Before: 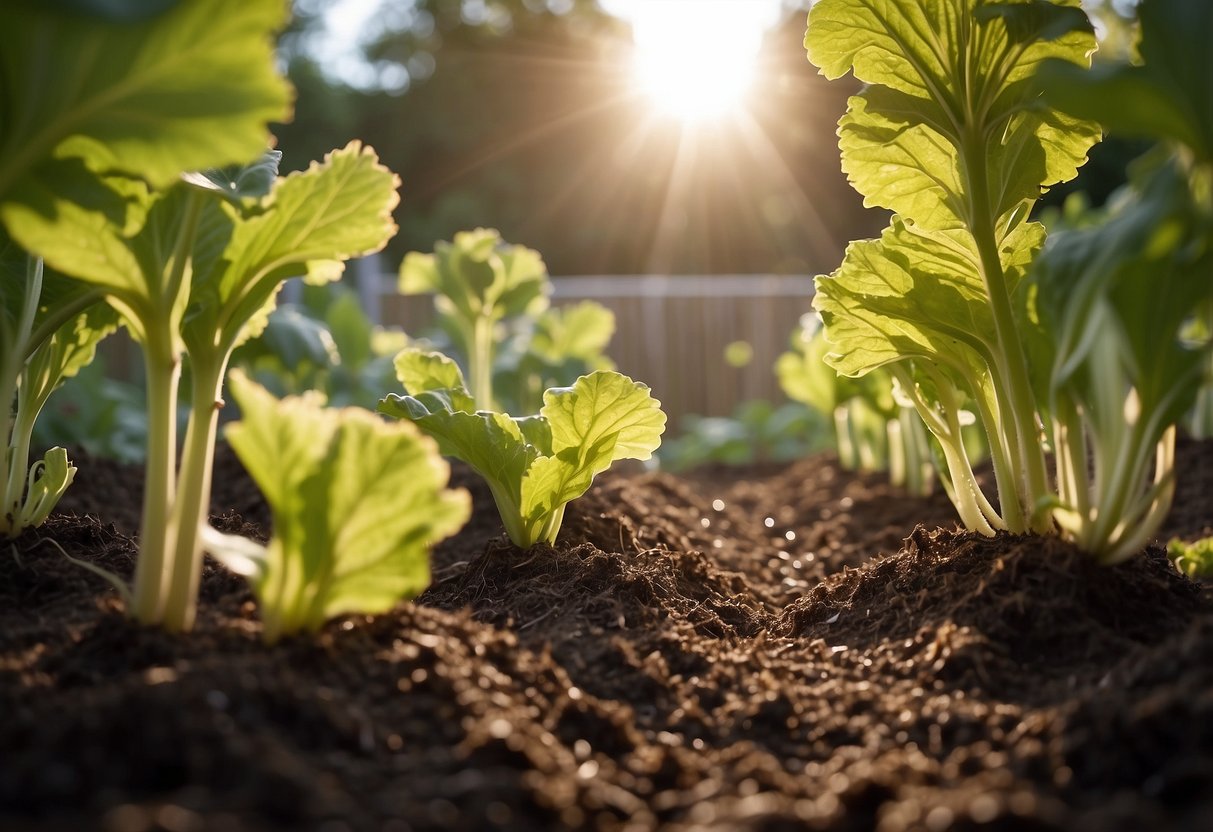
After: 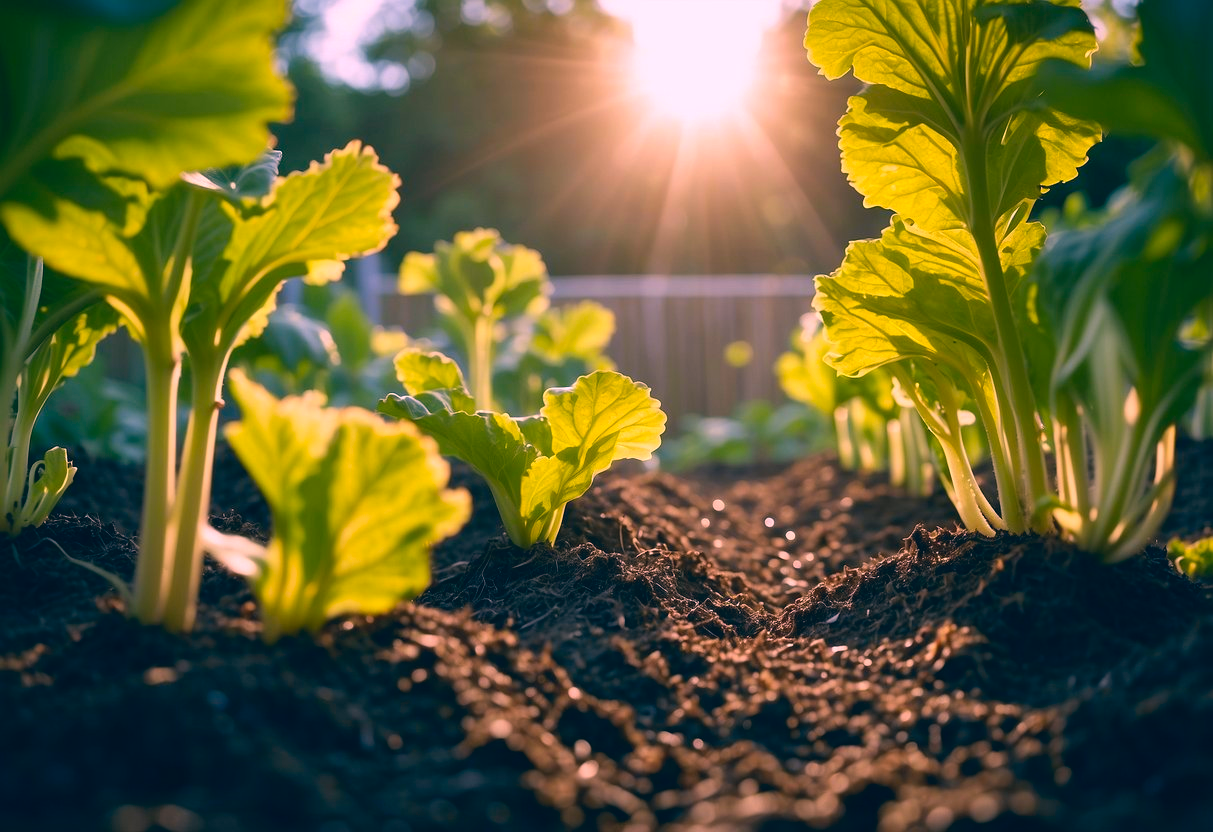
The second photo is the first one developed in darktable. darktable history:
color correction: highlights a* 16.5, highlights b* 0.315, shadows a* -14.61, shadows b* -14.1, saturation 1.51
